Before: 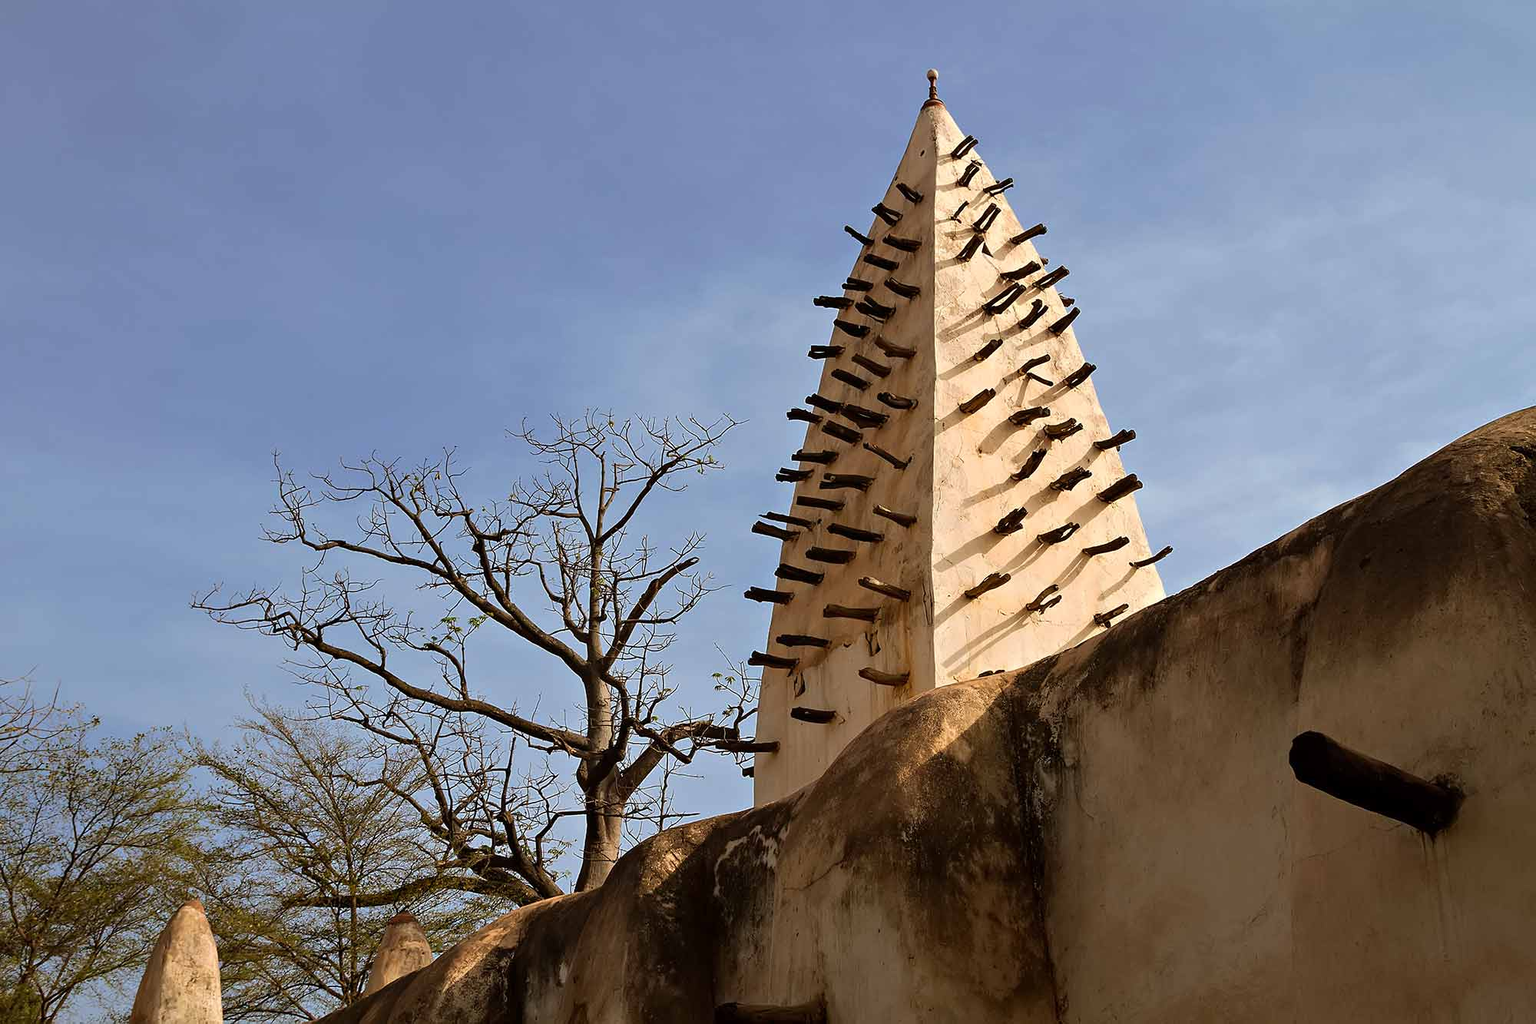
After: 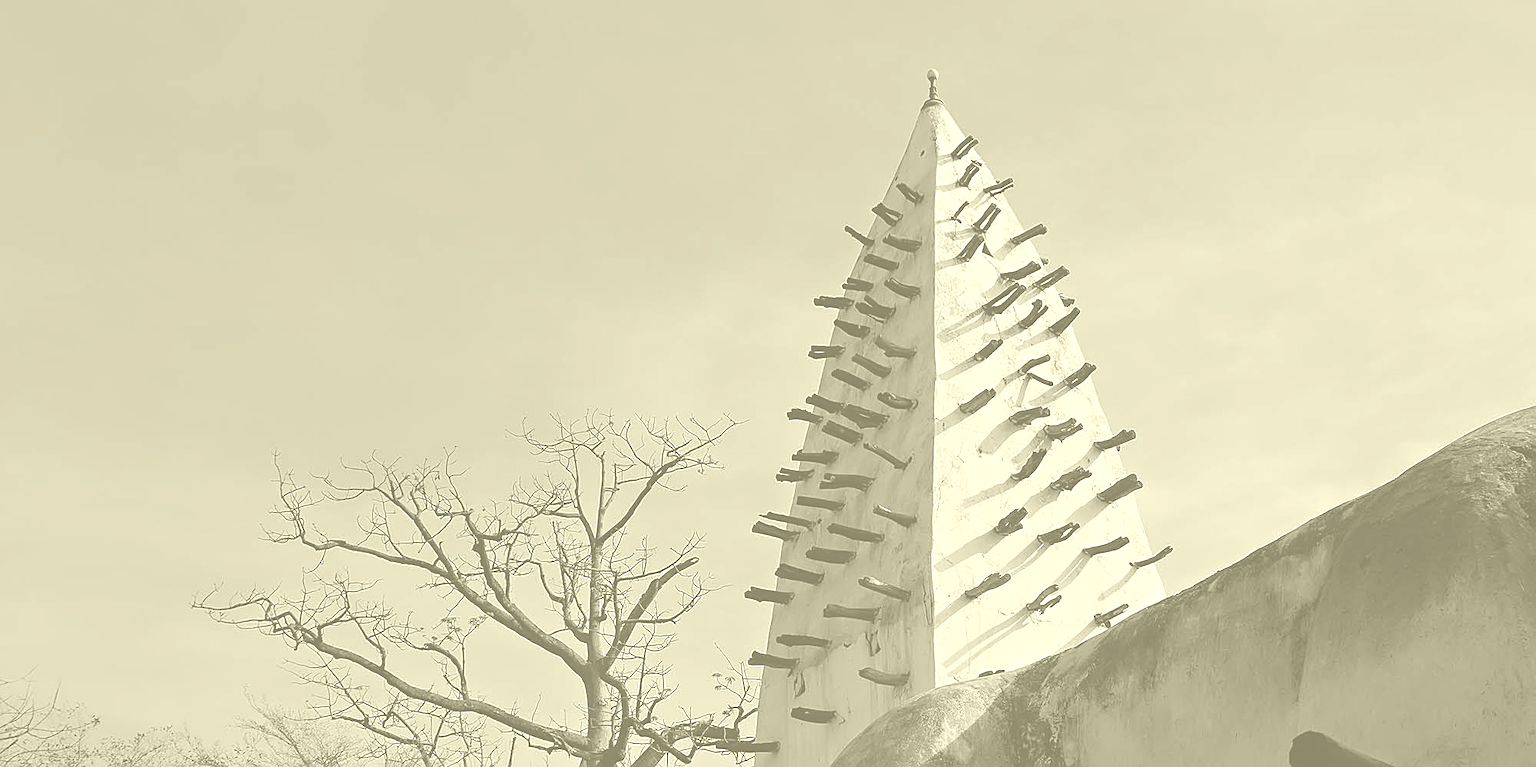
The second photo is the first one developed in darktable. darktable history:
sharpen: on, module defaults
crop: bottom 24.988%
colorize: hue 43.2°, saturation 40%, version 1
